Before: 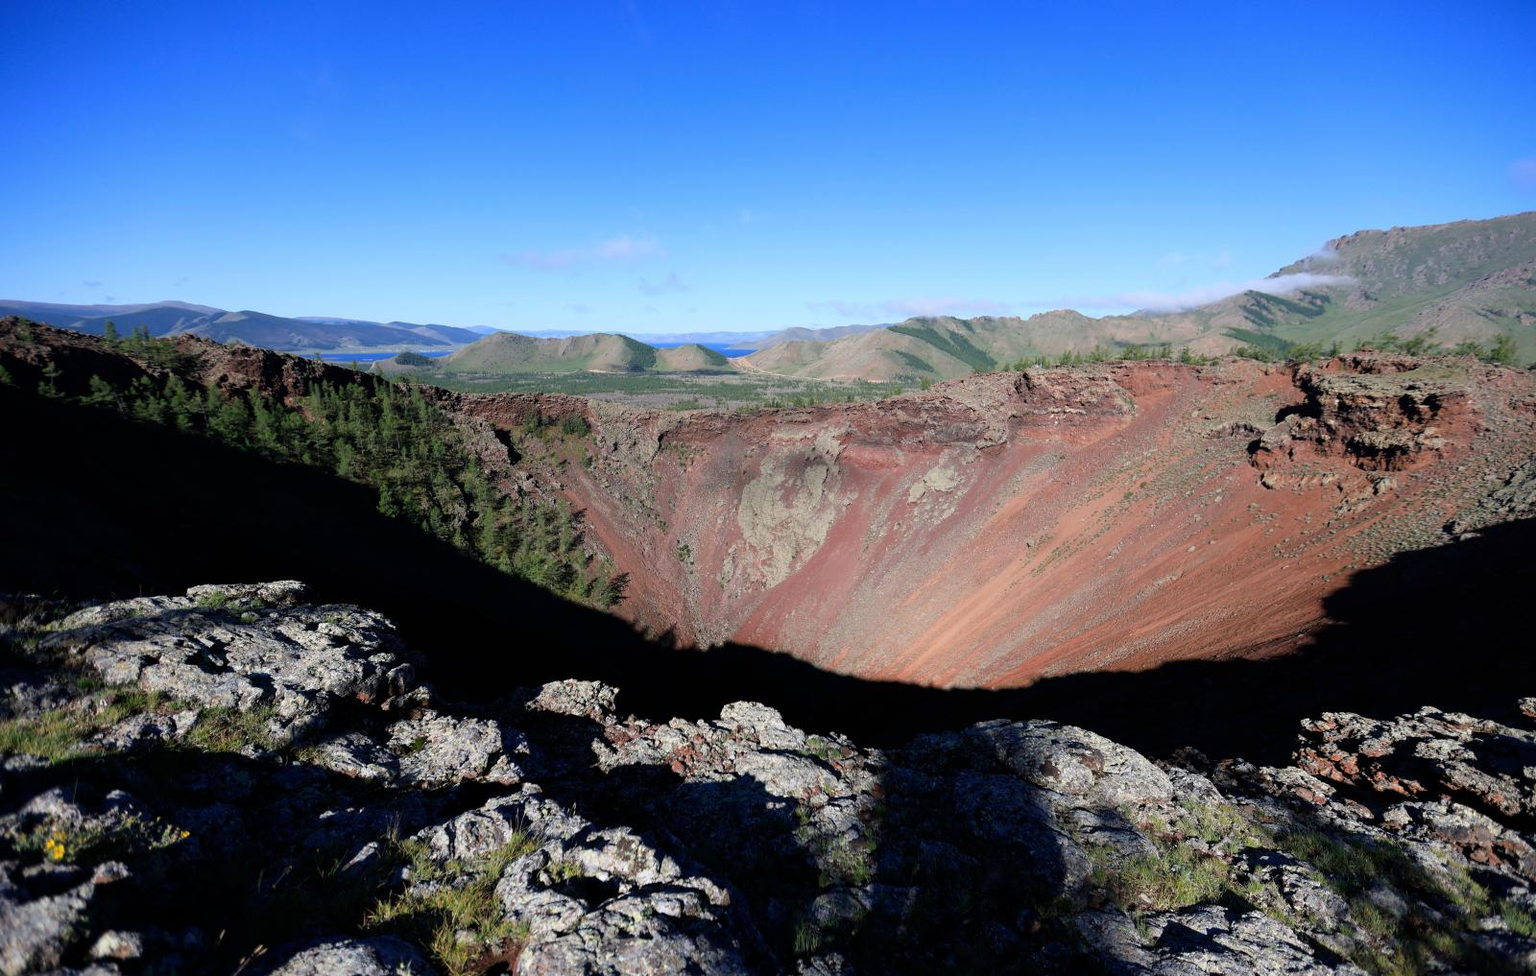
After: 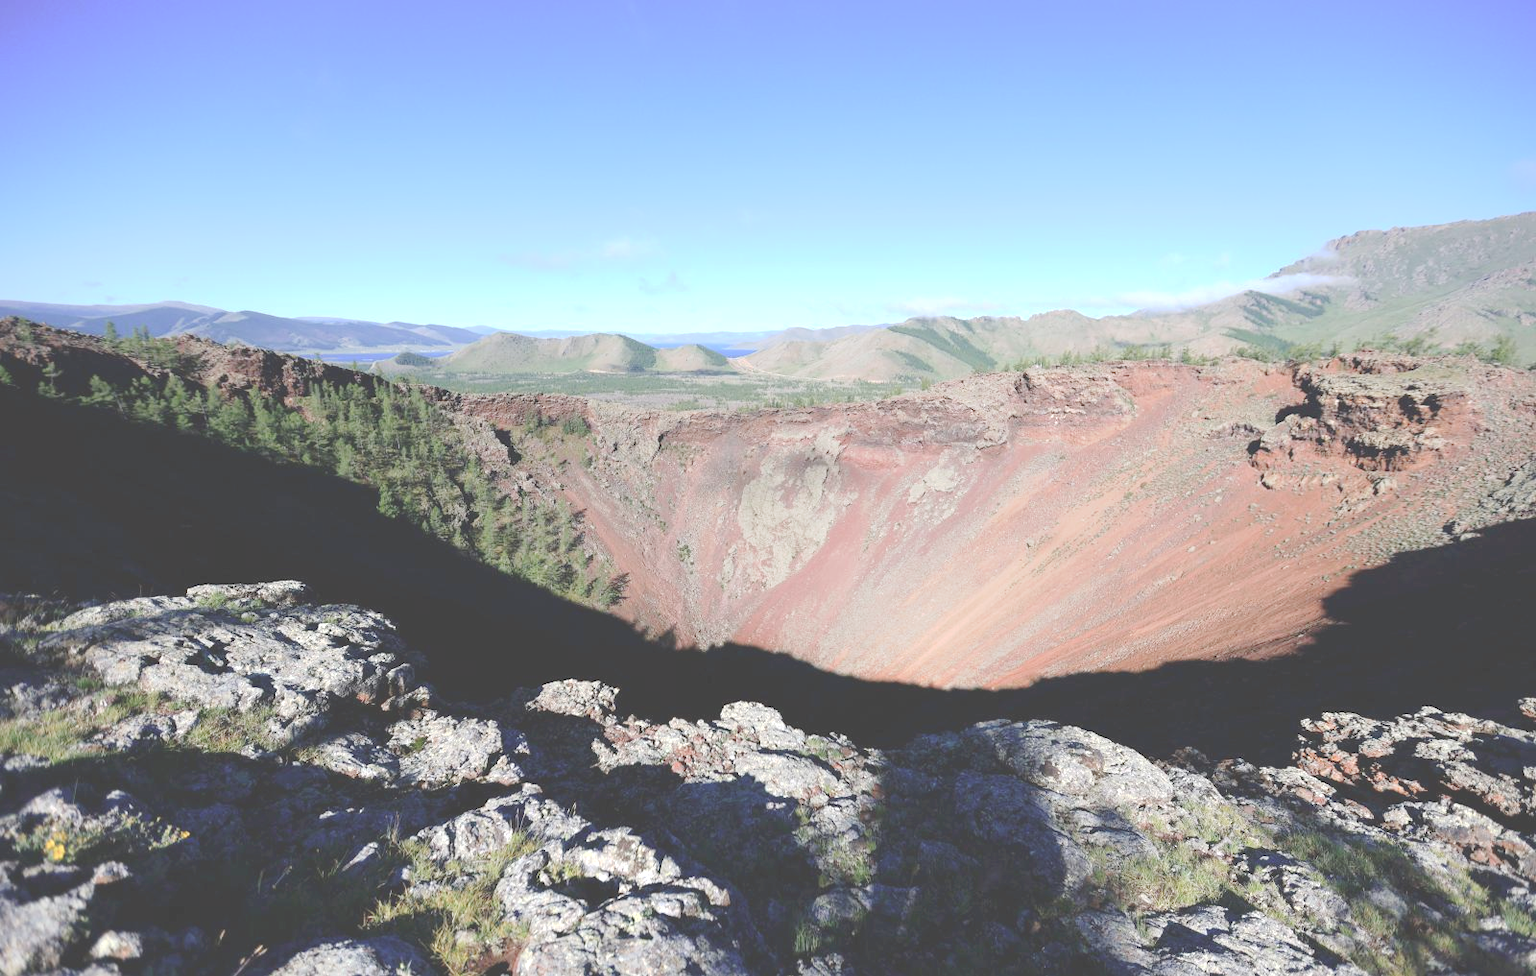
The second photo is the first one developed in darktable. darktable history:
exposure: black level correction 0, exposure 0.5 EV, compensate exposure bias true, compensate highlight preservation false
tone curve: curves: ch0 [(0, 0) (0.003, 0.275) (0.011, 0.288) (0.025, 0.309) (0.044, 0.326) (0.069, 0.346) (0.1, 0.37) (0.136, 0.396) (0.177, 0.432) (0.224, 0.473) (0.277, 0.516) (0.335, 0.566) (0.399, 0.611) (0.468, 0.661) (0.543, 0.711) (0.623, 0.761) (0.709, 0.817) (0.801, 0.867) (0.898, 0.911) (1, 1)], preserve colors none
